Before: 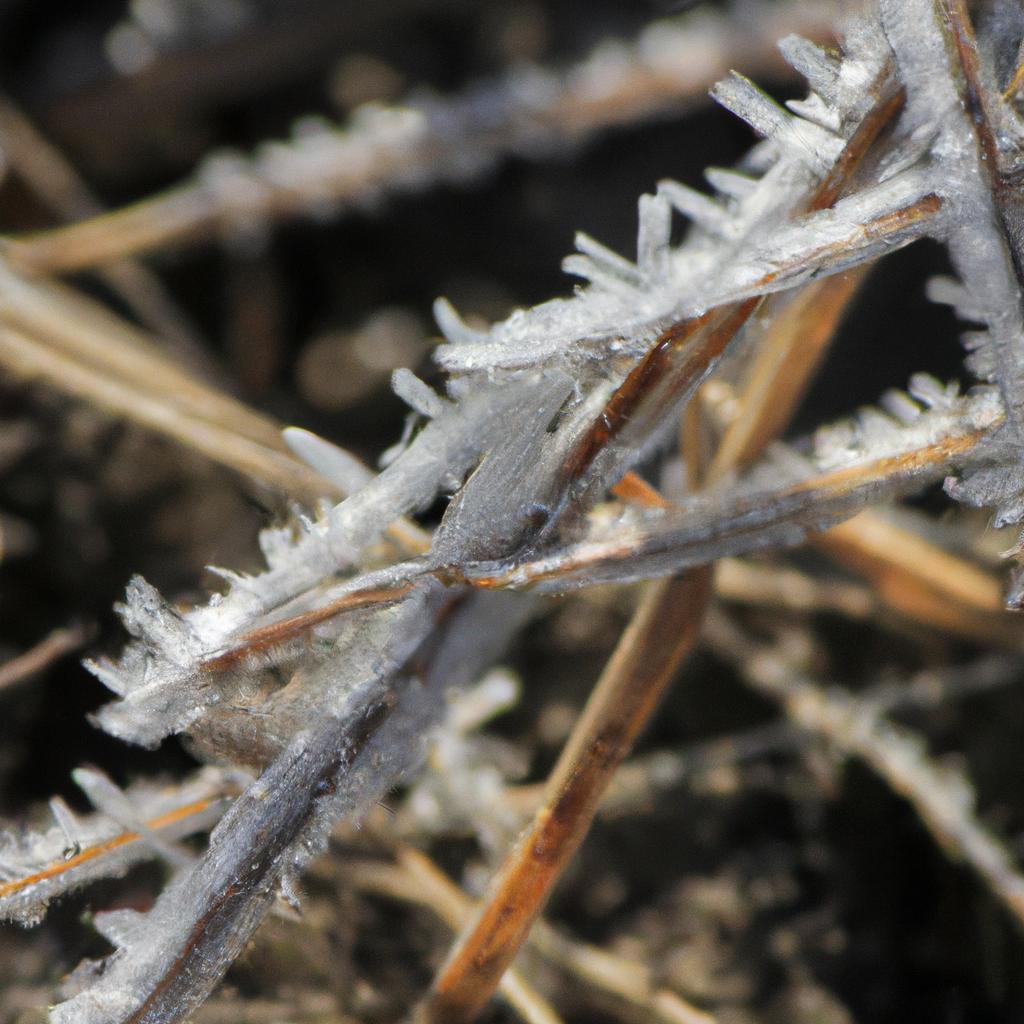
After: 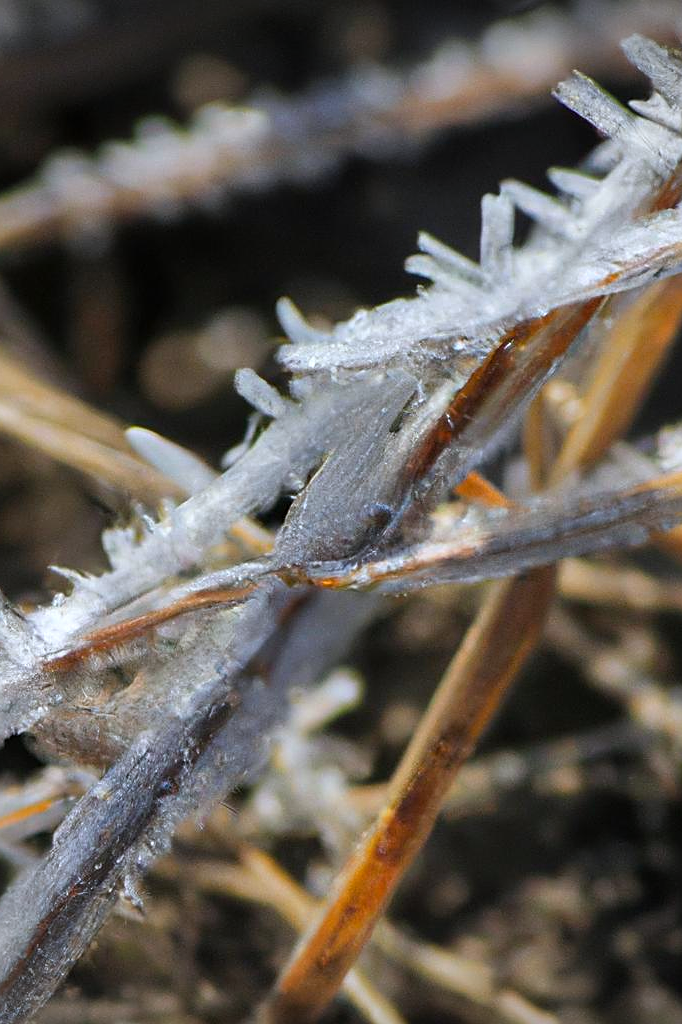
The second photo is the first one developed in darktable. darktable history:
color balance rgb: perceptual saturation grading › global saturation 20%, global vibrance 20%
color correction: highlights a* -0.772, highlights b* -8.92
vignetting: on, module defaults
sharpen: on, module defaults
crop: left 15.419%, right 17.914%
